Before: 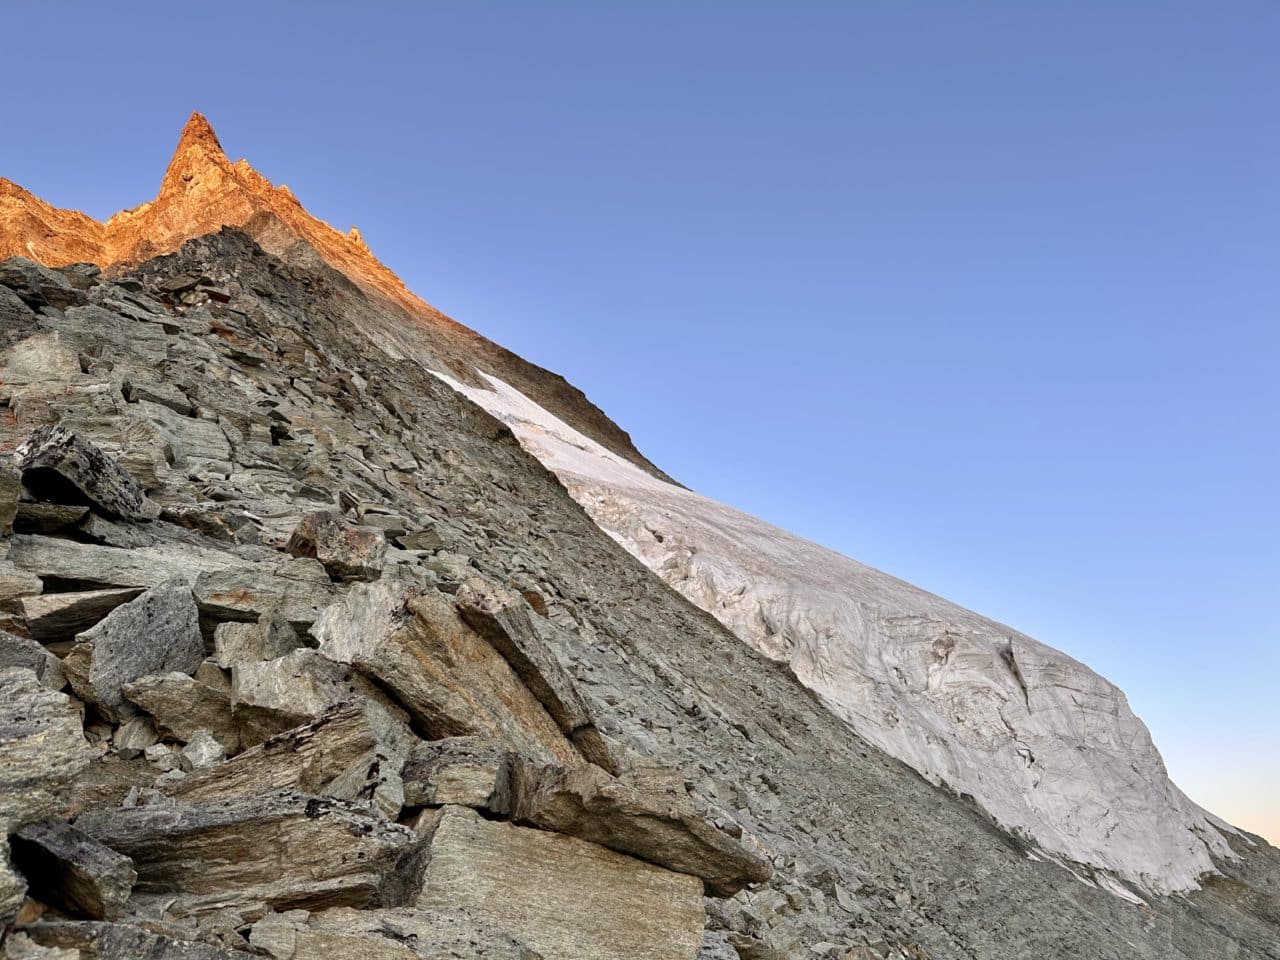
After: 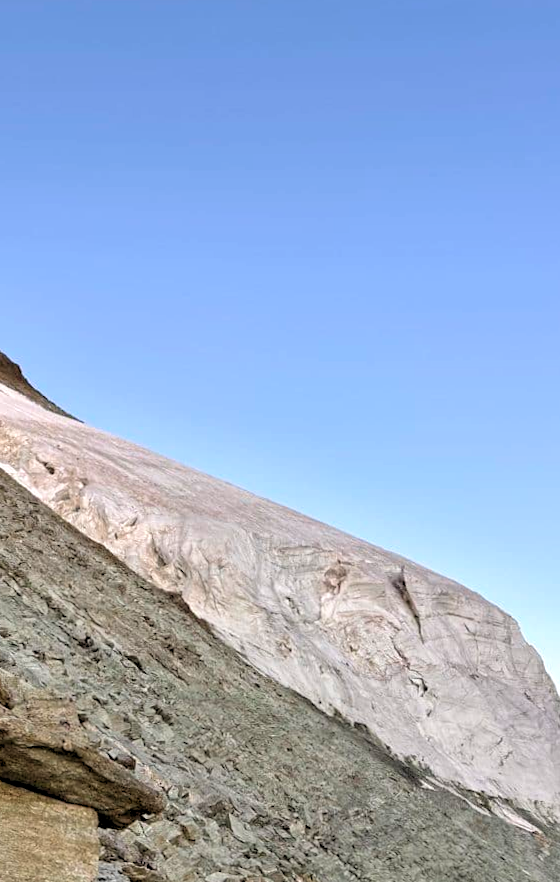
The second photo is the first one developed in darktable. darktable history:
velvia: strength 15%
rgb levels: levels [[0.01, 0.419, 0.839], [0, 0.5, 1], [0, 0.5, 1]]
rotate and perspective: rotation -0.45°, automatic cropping original format, crop left 0.008, crop right 0.992, crop top 0.012, crop bottom 0.988
crop: left 47.628%, top 6.643%, right 7.874%
